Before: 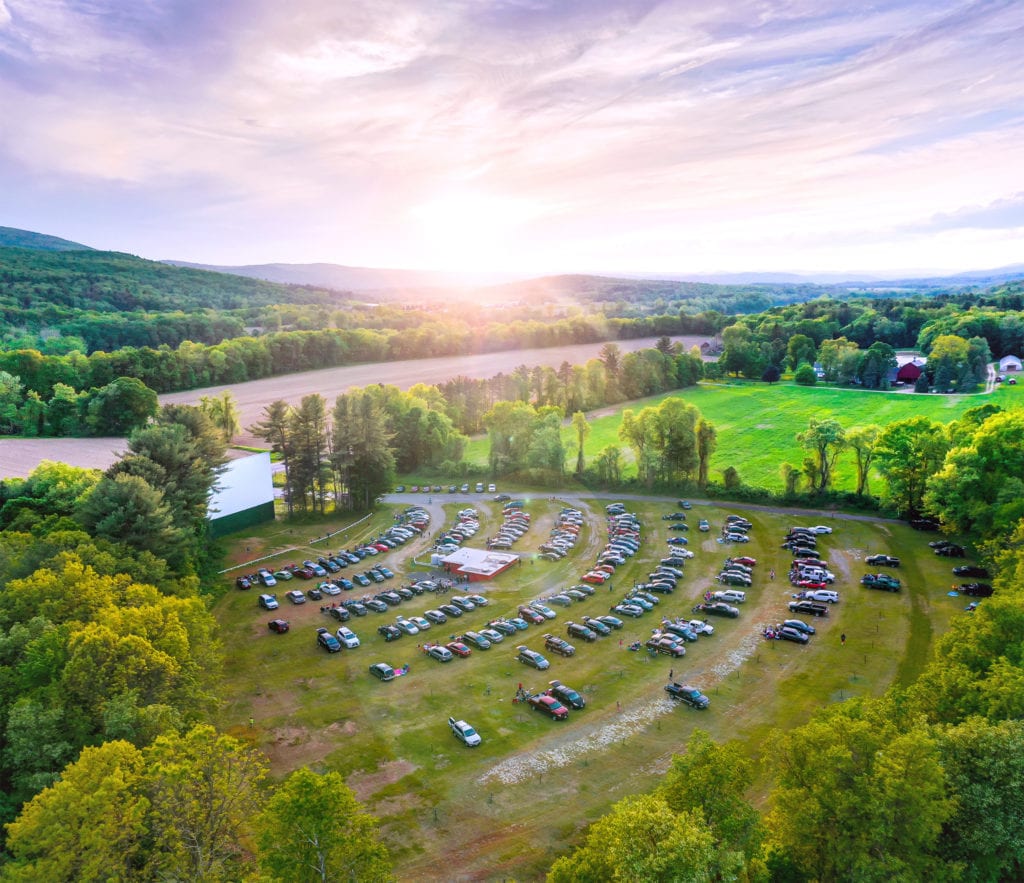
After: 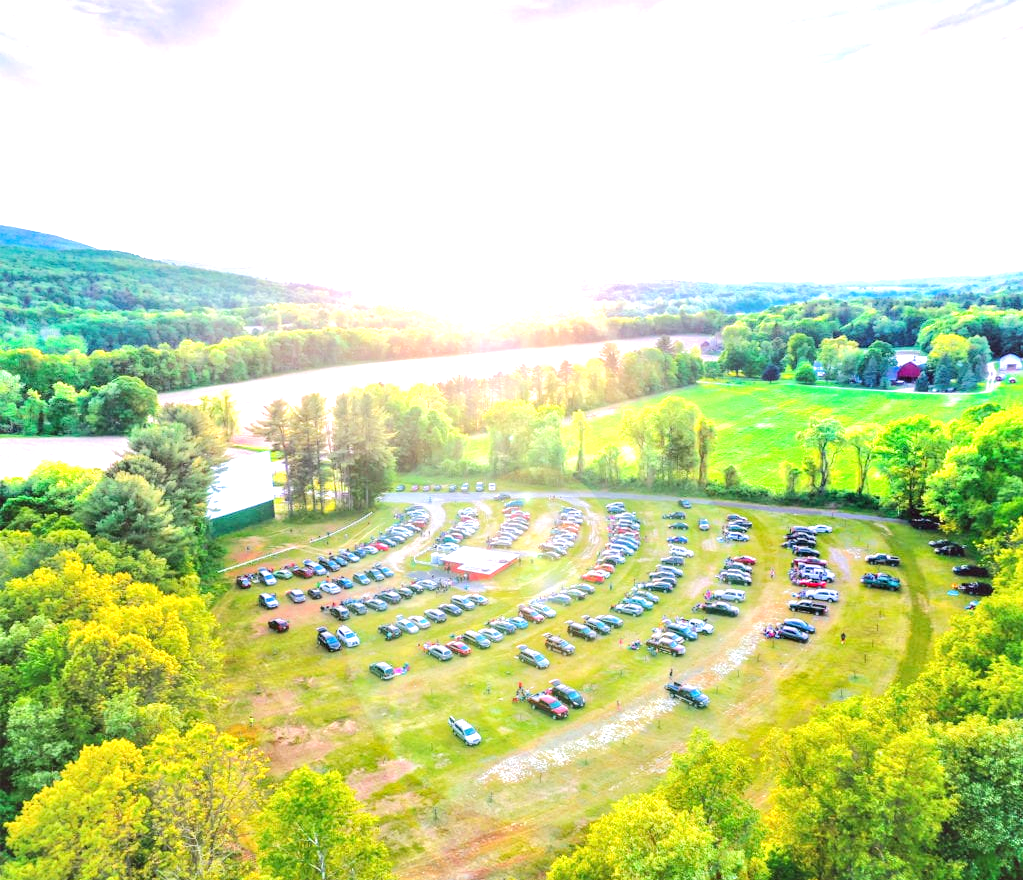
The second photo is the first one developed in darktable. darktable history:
tone equalizer: -7 EV 0.144 EV, -6 EV 0.626 EV, -5 EV 1.12 EV, -4 EV 1.31 EV, -3 EV 1.14 EV, -2 EV 0.6 EV, -1 EV 0.15 EV, edges refinement/feathering 500, mask exposure compensation -1.57 EV, preserve details guided filter
crop: top 0.119%, bottom 0.187%
exposure: black level correction 0, exposure 1.101 EV, compensate highlight preservation false
contrast brightness saturation: brightness -0.088
